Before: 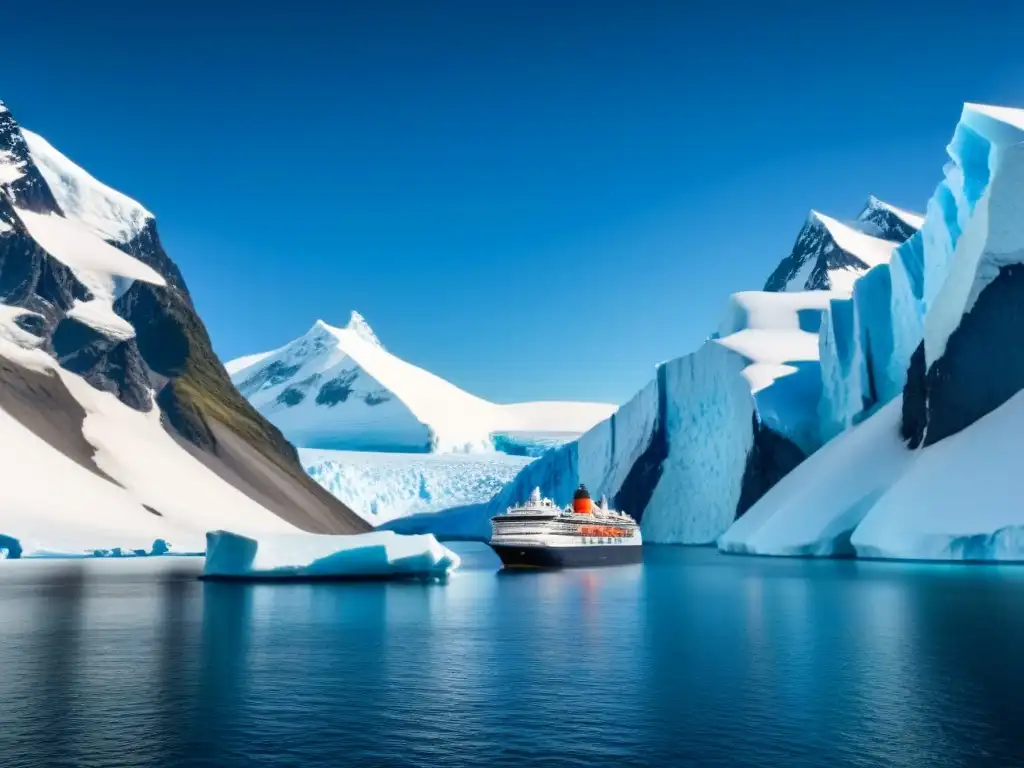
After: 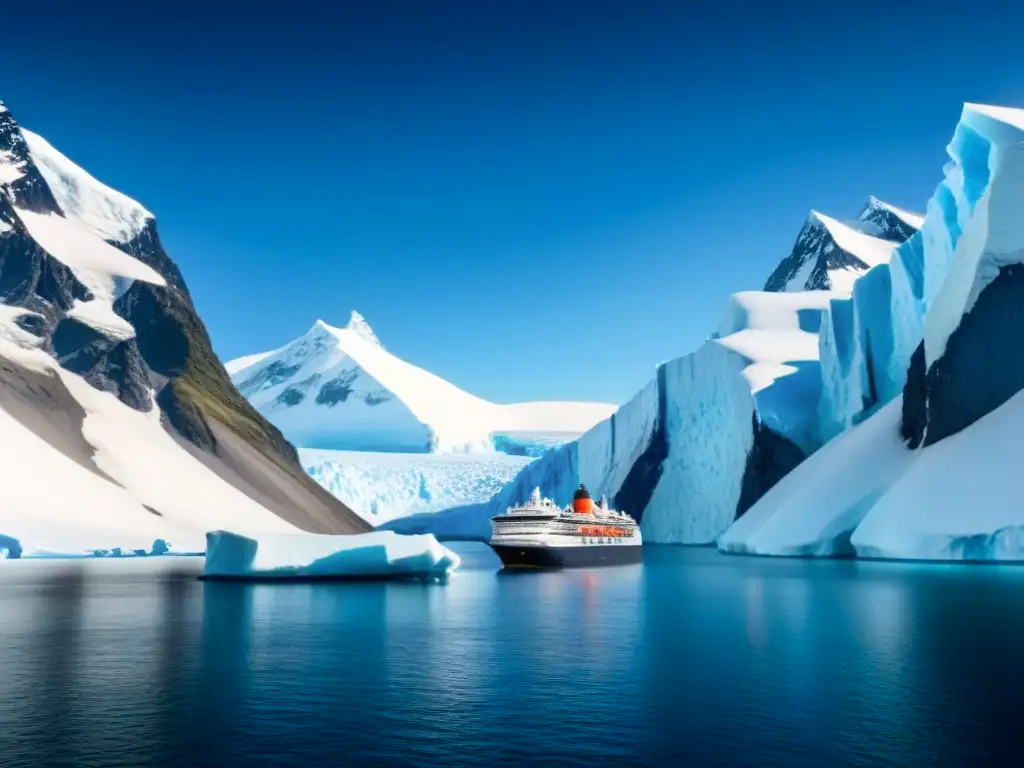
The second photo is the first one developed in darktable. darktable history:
shadows and highlights: shadows -89.05, highlights 88.19, soften with gaussian
